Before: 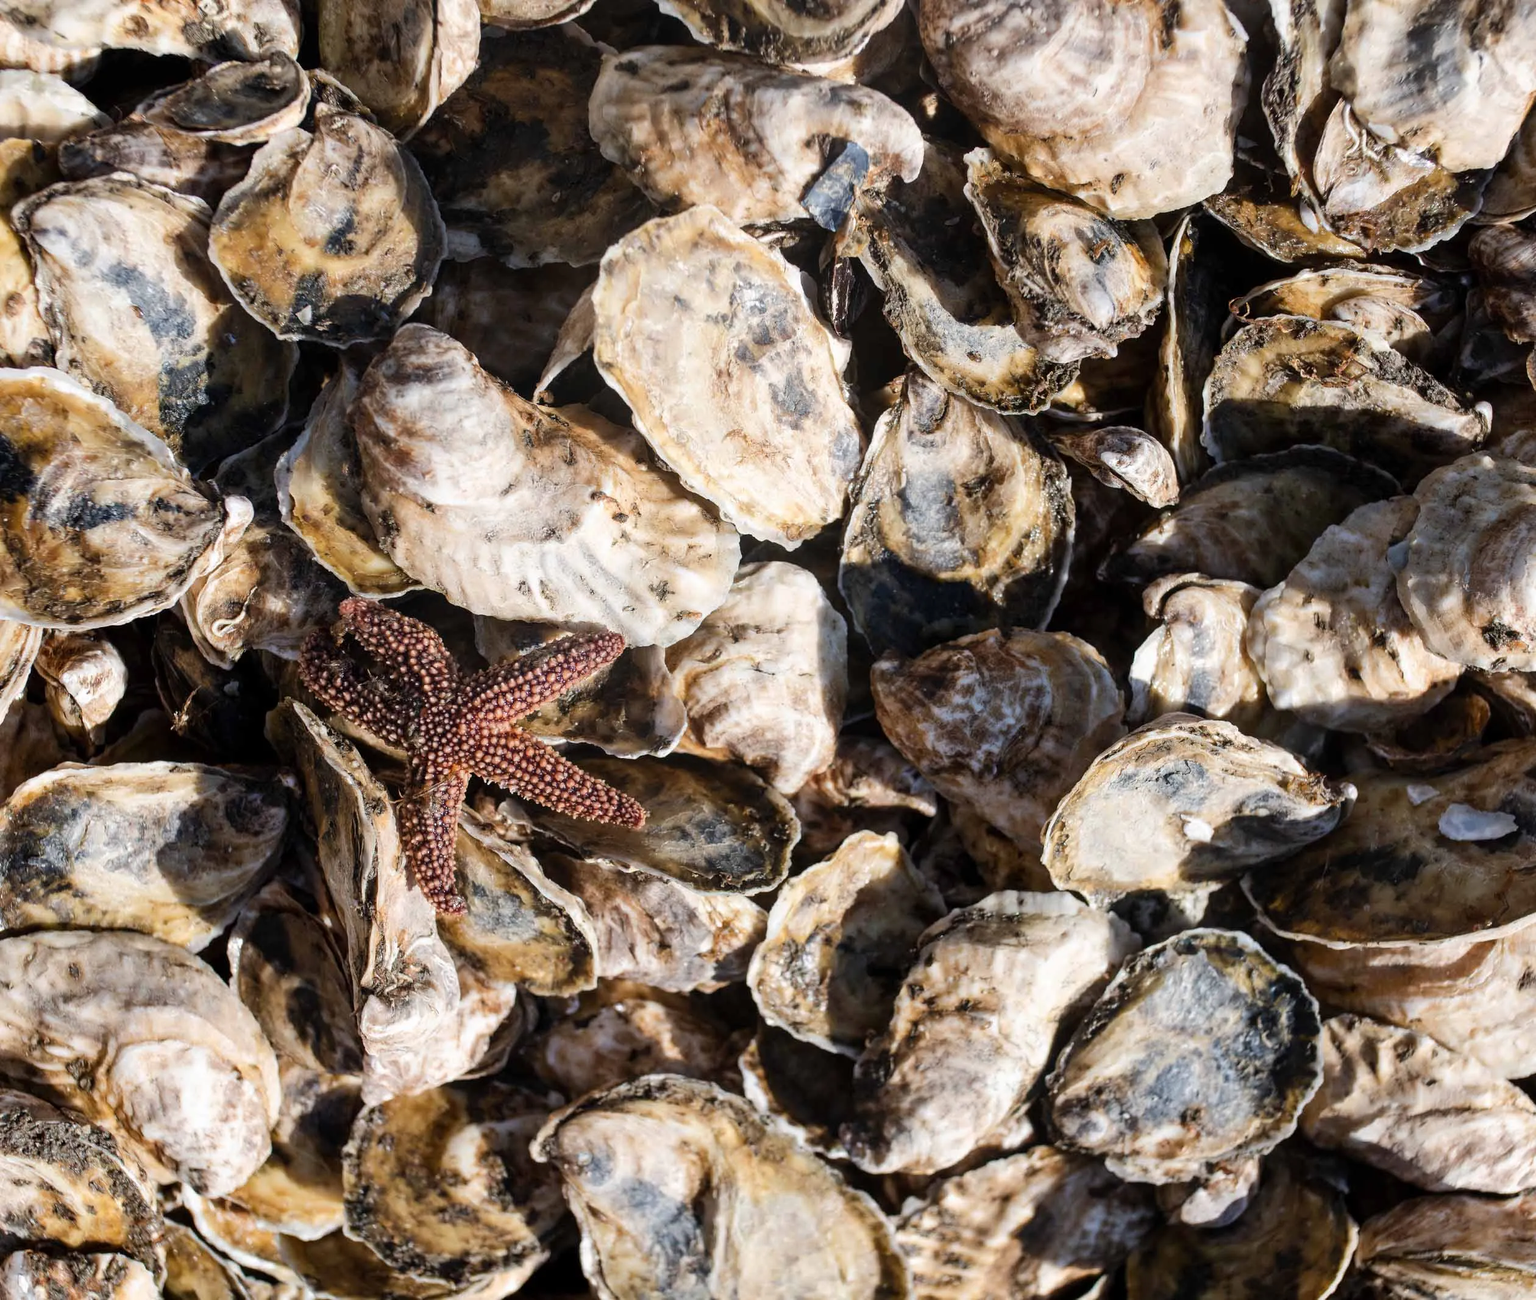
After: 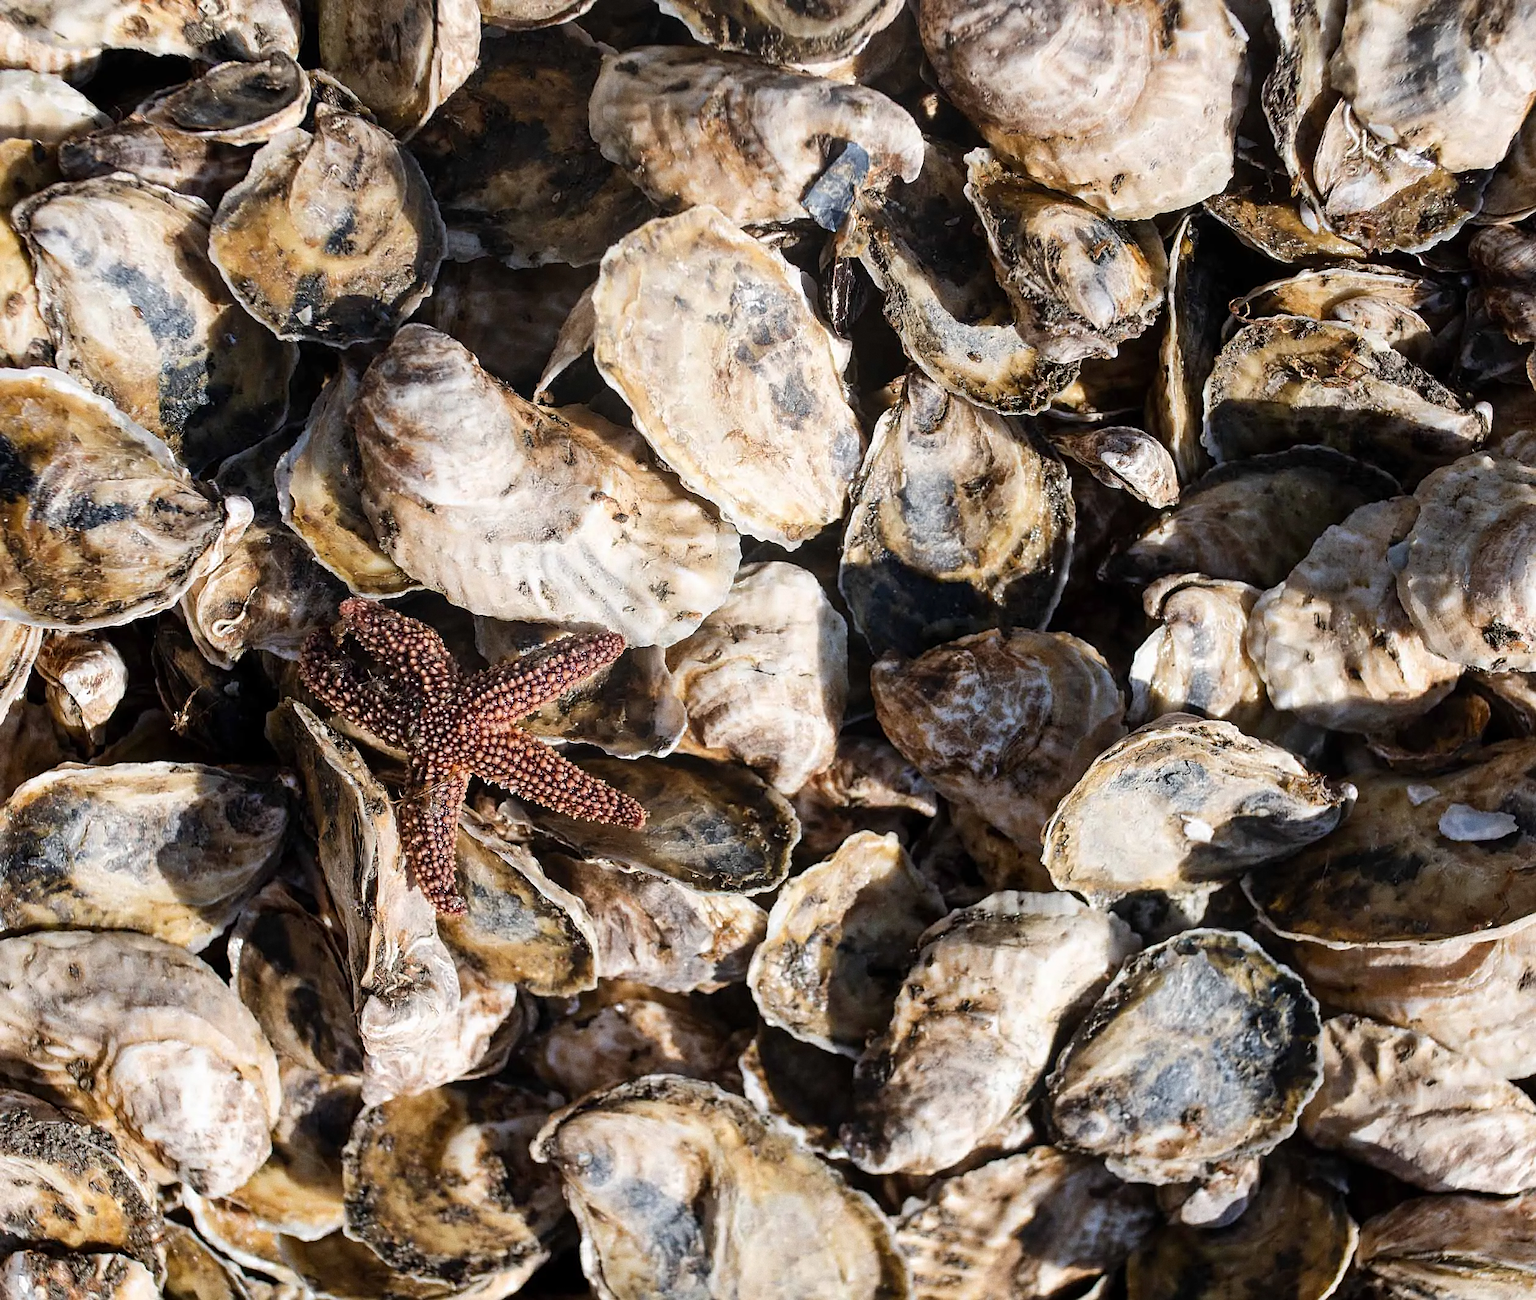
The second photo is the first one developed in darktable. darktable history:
sharpen: on, module defaults
grain: coarseness 0.47 ISO
